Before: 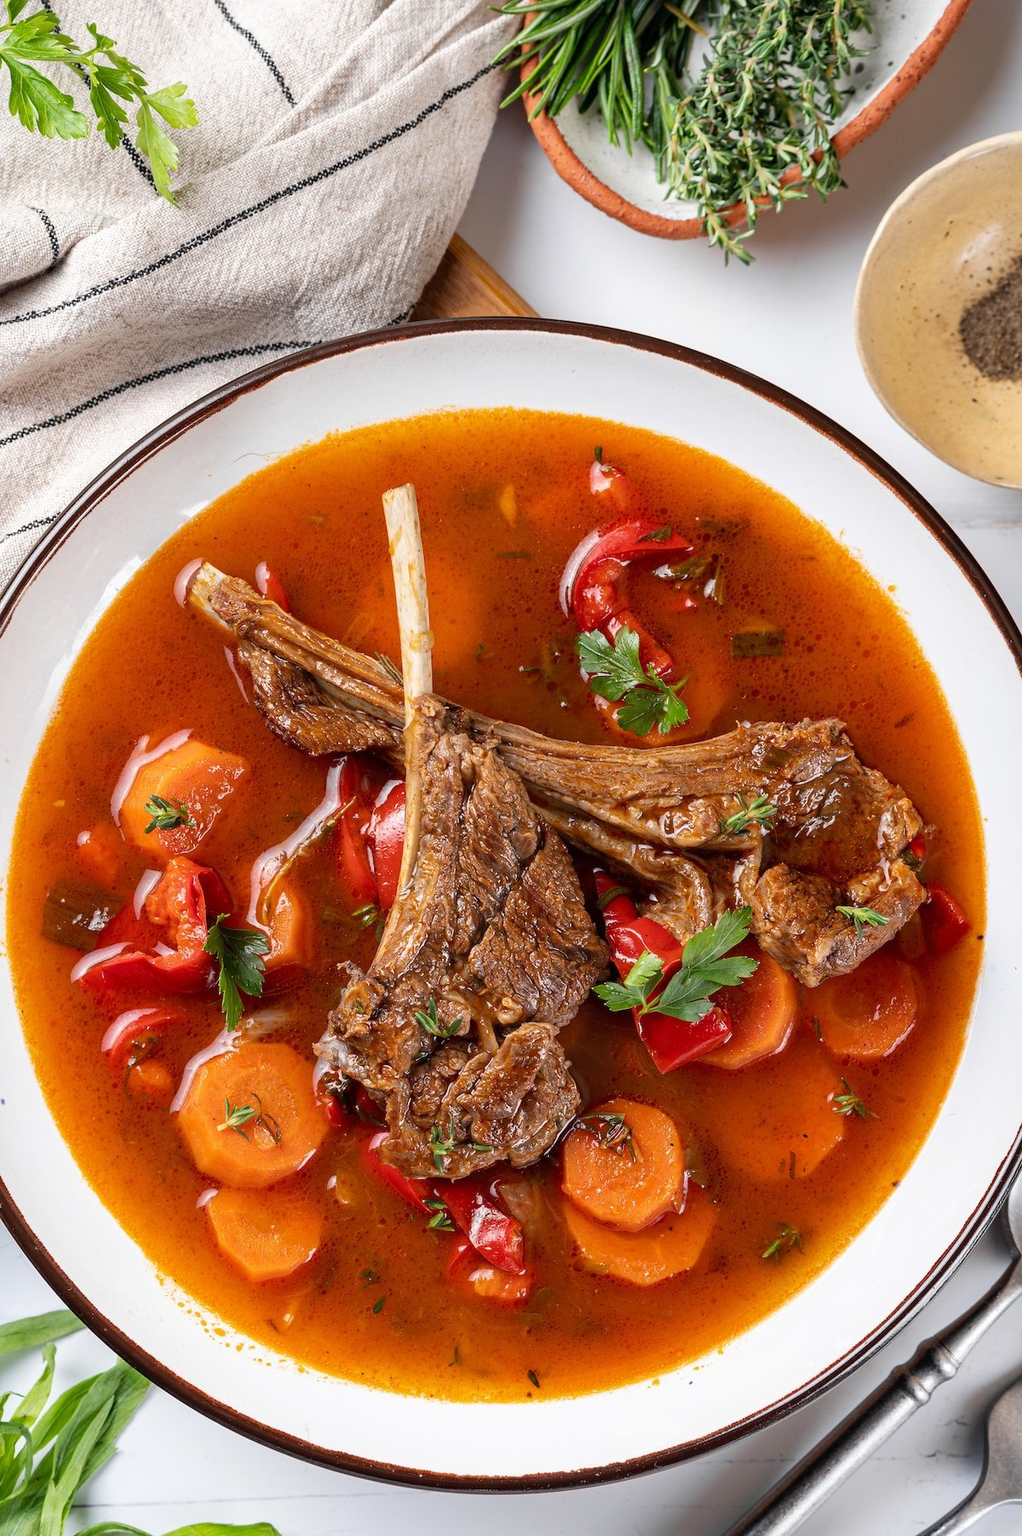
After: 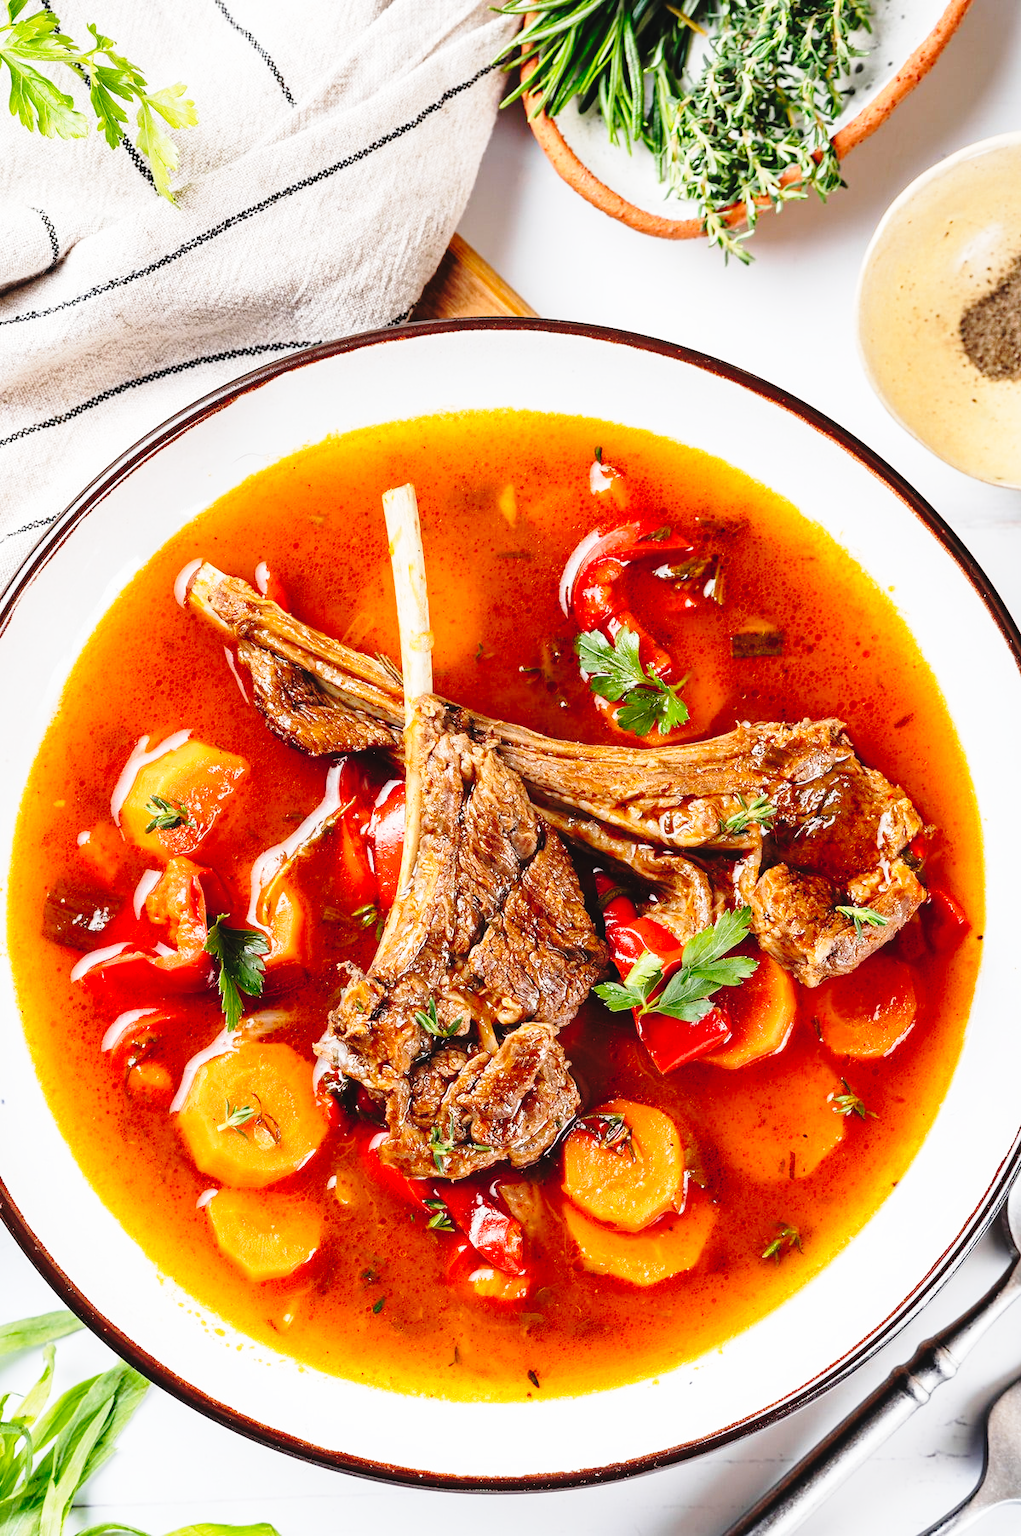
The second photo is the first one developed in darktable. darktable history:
tone curve: curves: ch0 [(0, 0.036) (0.119, 0.115) (0.466, 0.498) (0.715, 0.767) (0.817, 0.865) (1, 0.998)]; ch1 [(0, 0) (0.377, 0.424) (0.442, 0.491) (0.487, 0.498) (0.514, 0.512) (0.536, 0.577) (0.66, 0.724) (1, 1)]; ch2 [(0, 0) (0.38, 0.405) (0.463, 0.443) (0.492, 0.486) (0.526, 0.541) (0.578, 0.598) (1, 1)], preserve colors none
base curve: curves: ch0 [(0, 0) (0.028, 0.03) (0.121, 0.232) (0.46, 0.748) (0.859, 0.968) (1, 1)], preserve colors none
